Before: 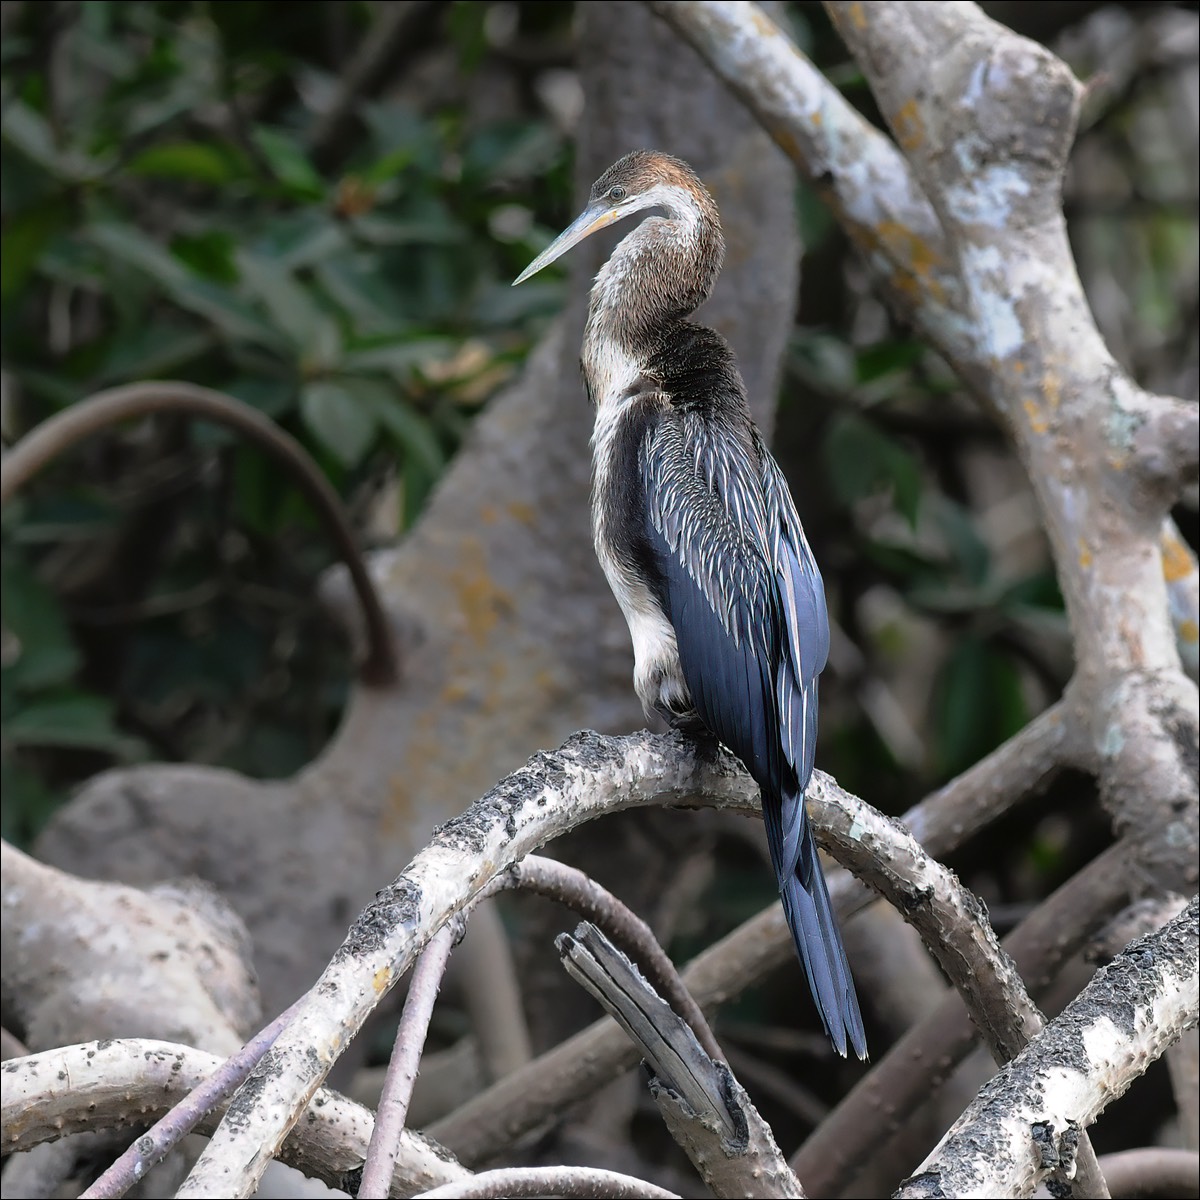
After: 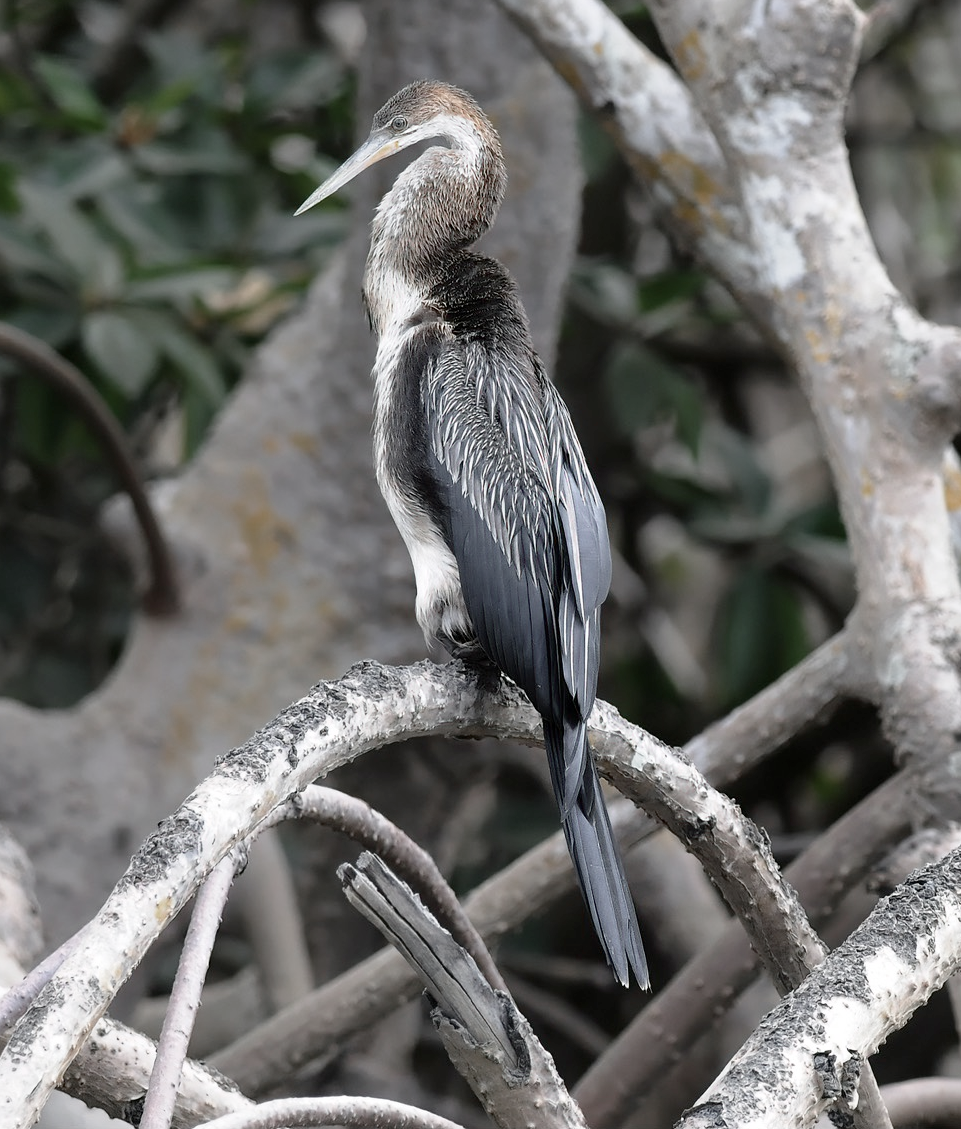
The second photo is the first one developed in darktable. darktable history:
crop and rotate: left 18.183%, top 5.834%, right 1.699%
color zones: curves: ch0 [(0, 0.48) (0.209, 0.398) (0.305, 0.332) (0.429, 0.493) (0.571, 0.5) (0.714, 0.5) (0.857, 0.5) (1, 0.48)]; ch1 [(0, 0.633) (0.143, 0.586) (0.286, 0.489) (0.429, 0.448) (0.571, 0.31) (0.714, 0.335) (0.857, 0.492) (1, 0.633)]; ch2 [(0, 0.448) (0.143, 0.498) (0.286, 0.5) (0.429, 0.5) (0.571, 0.5) (0.714, 0.5) (0.857, 0.5) (1, 0.448)]
contrast brightness saturation: contrast 0.096, saturation -0.376
